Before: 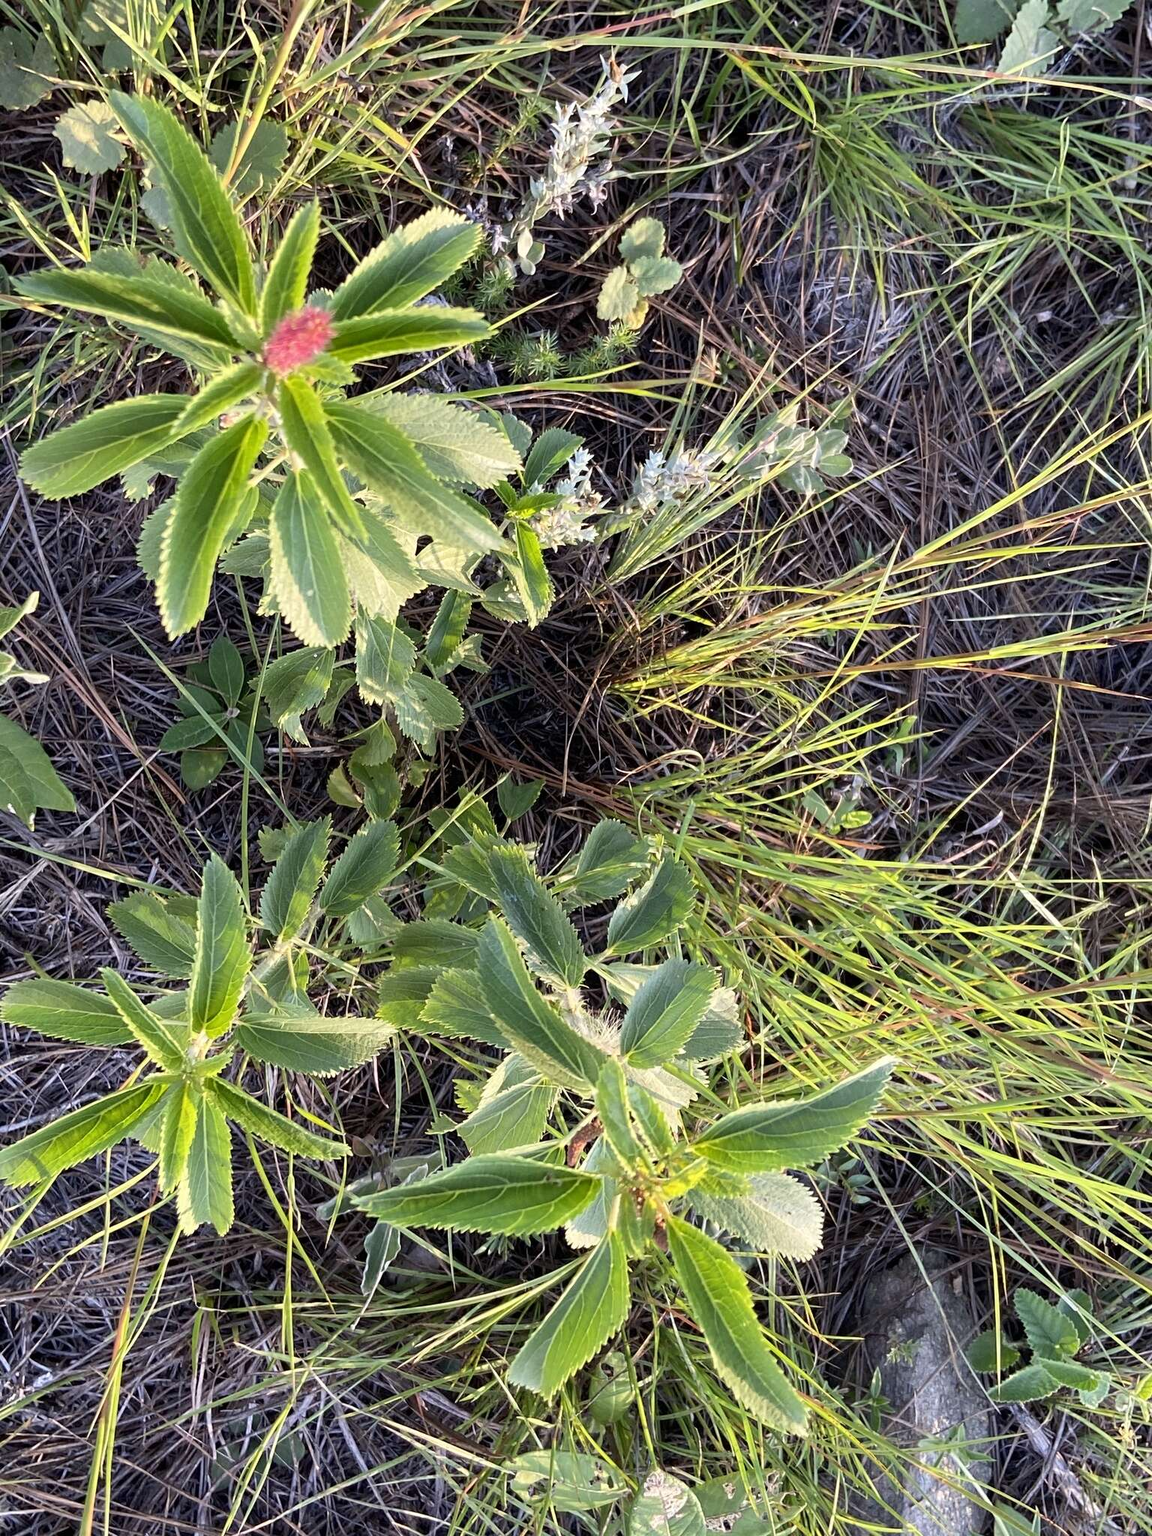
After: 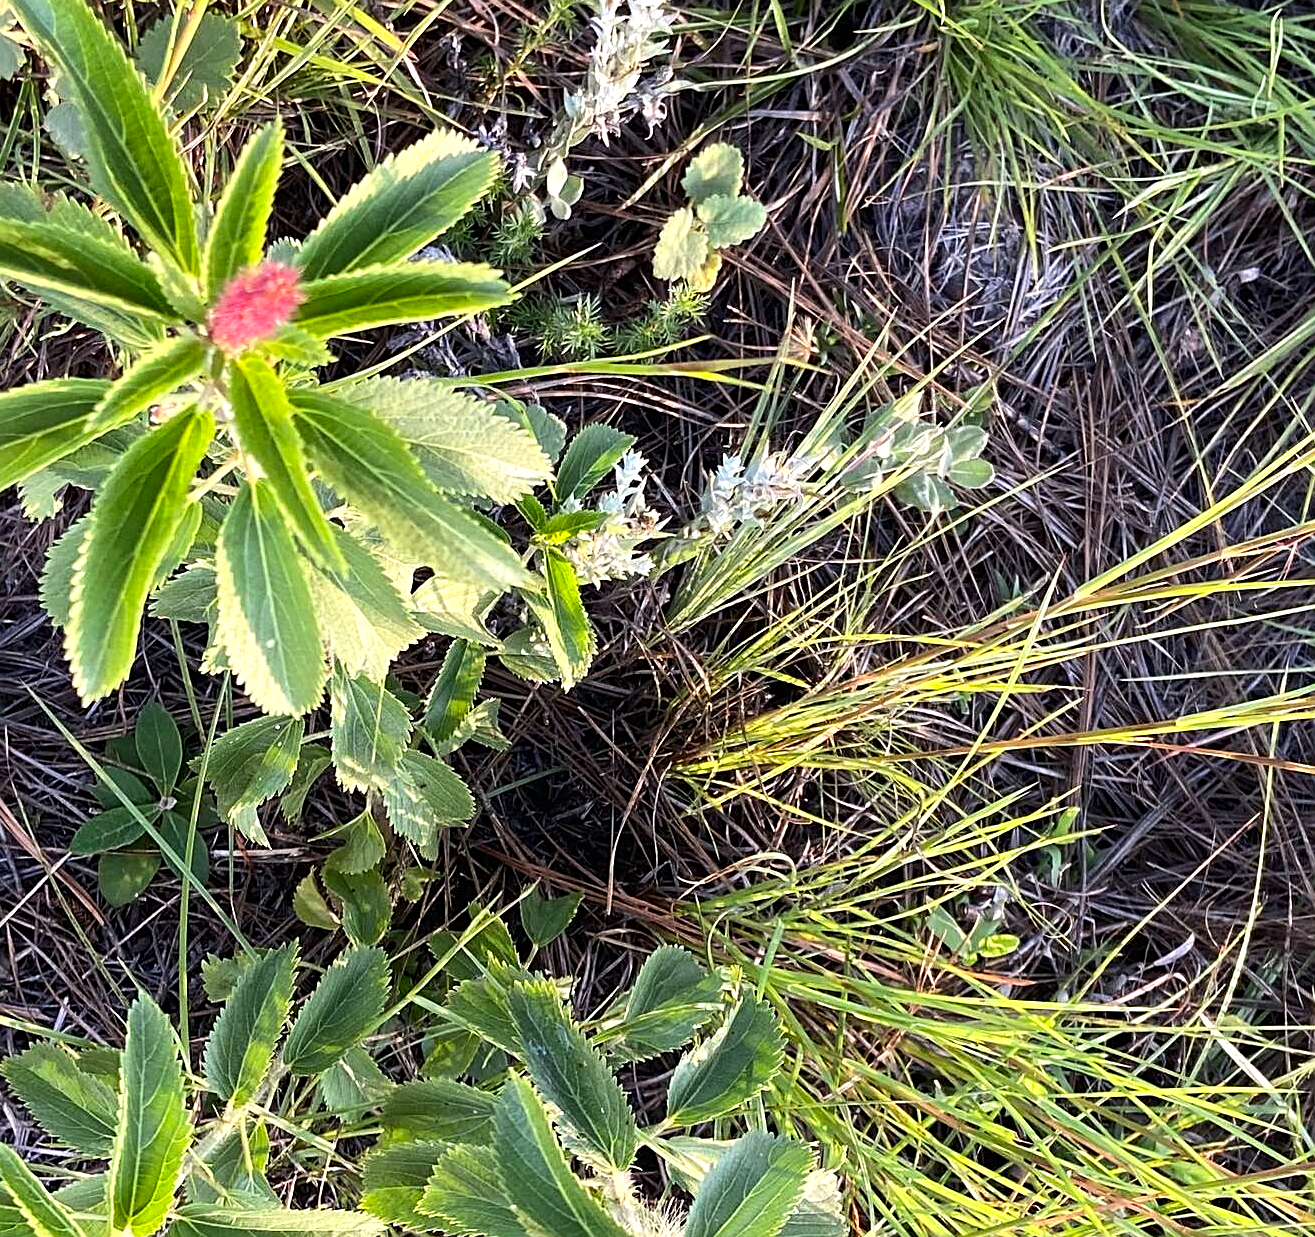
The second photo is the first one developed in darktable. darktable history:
crop and rotate: left 9.345%, top 7.22%, right 4.982%, bottom 32.331%
sharpen: on, module defaults
tone equalizer: -8 EV -0.417 EV, -7 EV -0.389 EV, -6 EV -0.333 EV, -5 EV -0.222 EV, -3 EV 0.222 EV, -2 EV 0.333 EV, -1 EV 0.389 EV, +0 EV 0.417 EV, edges refinement/feathering 500, mask exposure compensation -1.57 EV, preserve details no
